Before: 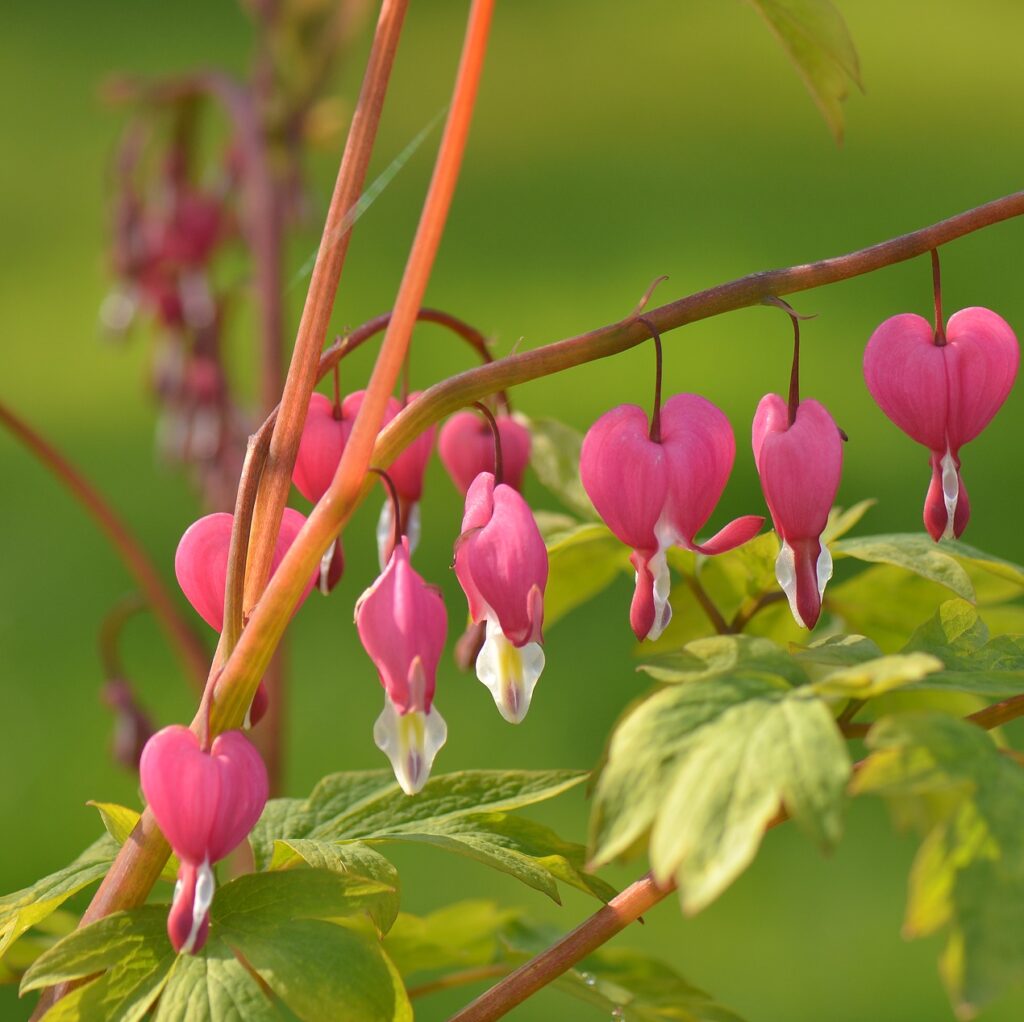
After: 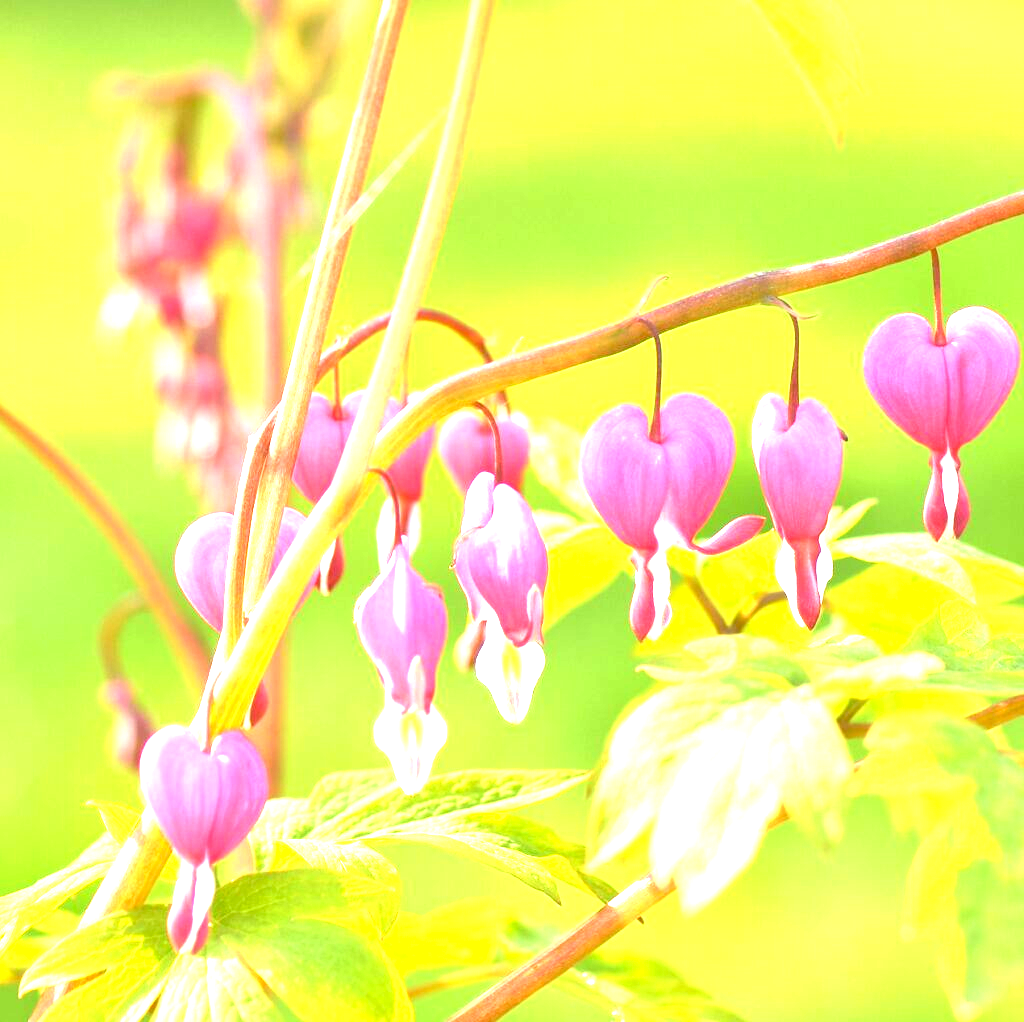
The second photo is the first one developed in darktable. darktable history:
exposure: black level correction 0.001, exposure 2.593 EV, compensate highlight preservation false
